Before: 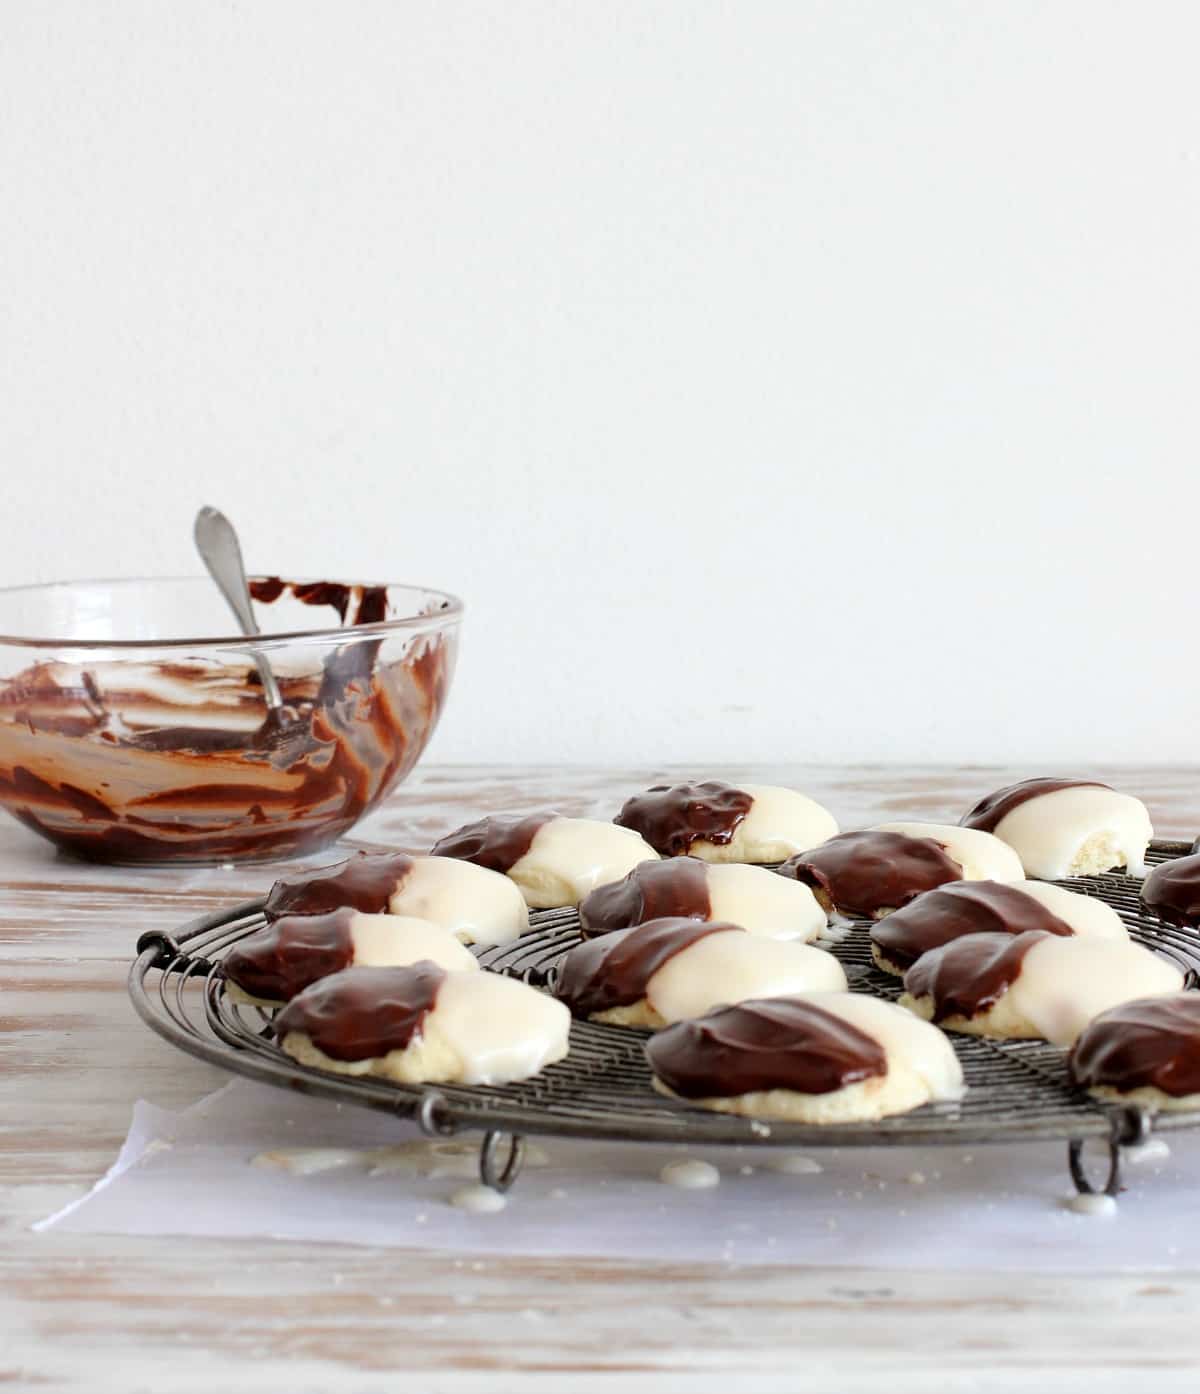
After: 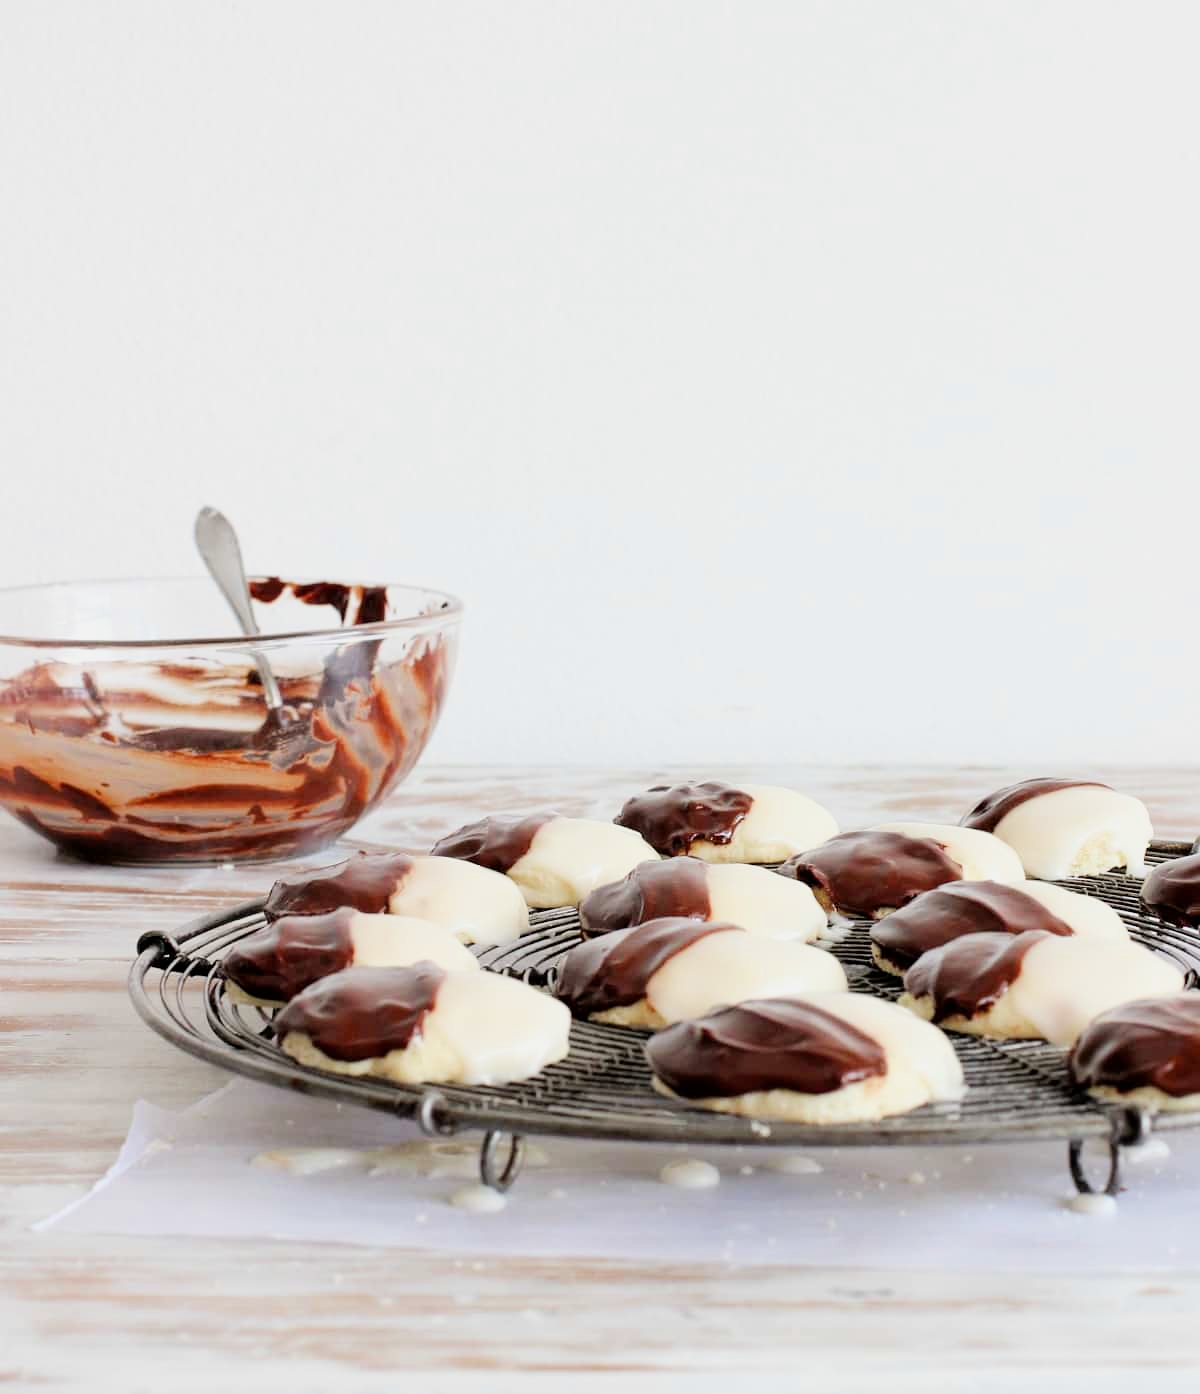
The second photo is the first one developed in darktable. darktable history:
exposure: black level correction 0, exposure 0.699 EV, compensate highlight preservation false
tone equalizer: on, module defaults
filmic rgb: black relative exposure -8.01 EV, white relative exposure 3.98 EV, threshold 2.97 EV, hardness 4.19, contrast 0.995, iterations of high-quality reconstruction 0, enable highlight reconstruction true
